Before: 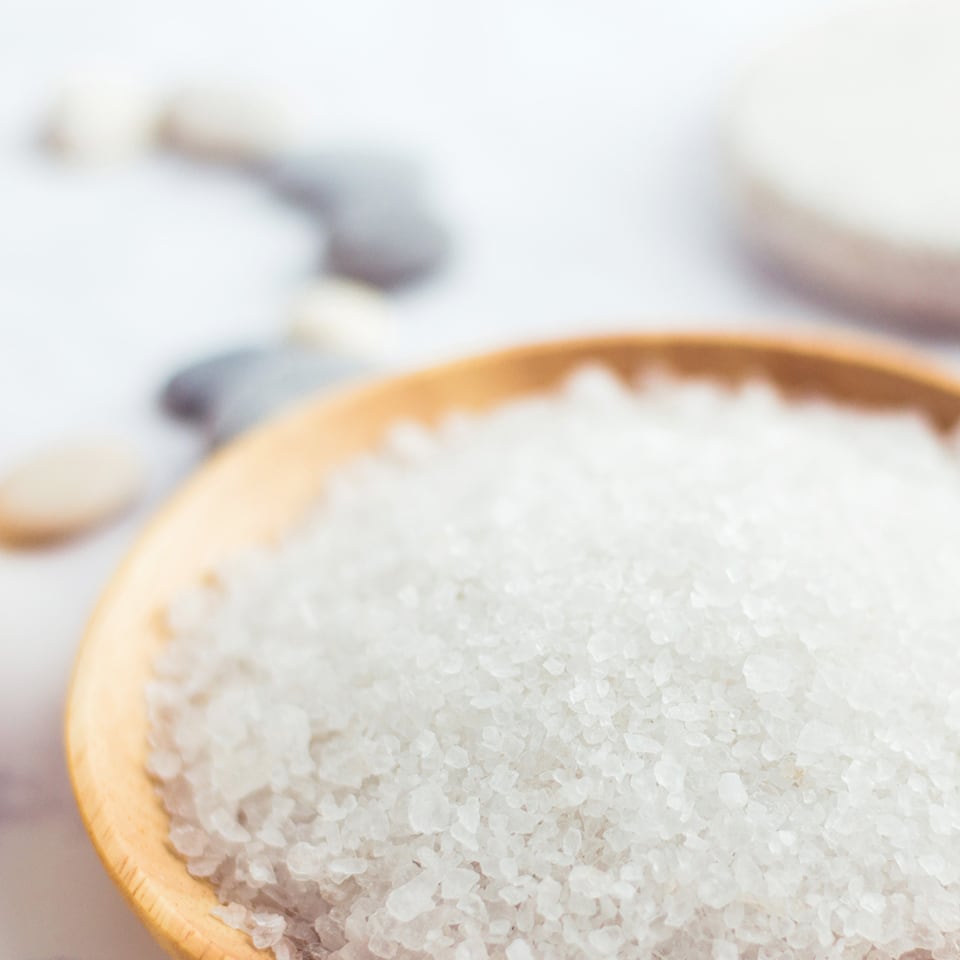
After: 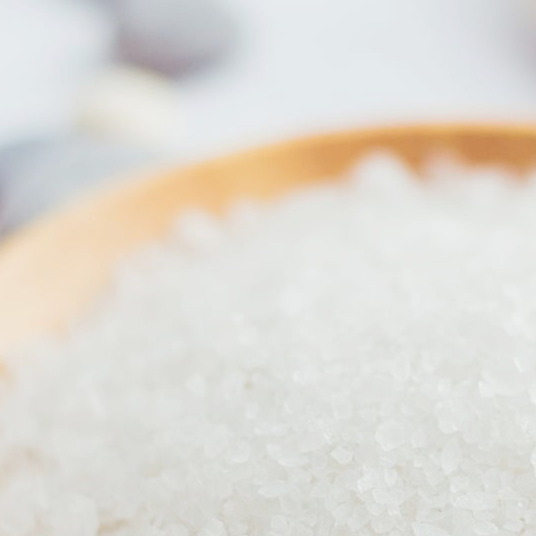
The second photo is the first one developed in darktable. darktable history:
crop and rotate: left 22.13%, top 22.054%, right 22.026%, bottom 22.102%
contrast brightness saturation: contrast -0.1, brightness 0.05, saturation 0.08
tone curve: curves: ch0 [(0, 0) (0.003, 0.047) (0.011, 0.051) (0.025, 0.061) (0.044, 0.075) (0.069, 0.09) (0.1, 0.102) (0.136, 0.125) (0.177, 0.173) (0.224, 0.226) (0.277, 0.303) (0.335, 0.388) (0.399, 0.469) (0.468, 0.545) (0.543, 0.623) (0.623, 0.695) (0.709, 0.766) (0.801, 0.832) (0.898, 0.905) (1, 1)], preserve colors none
